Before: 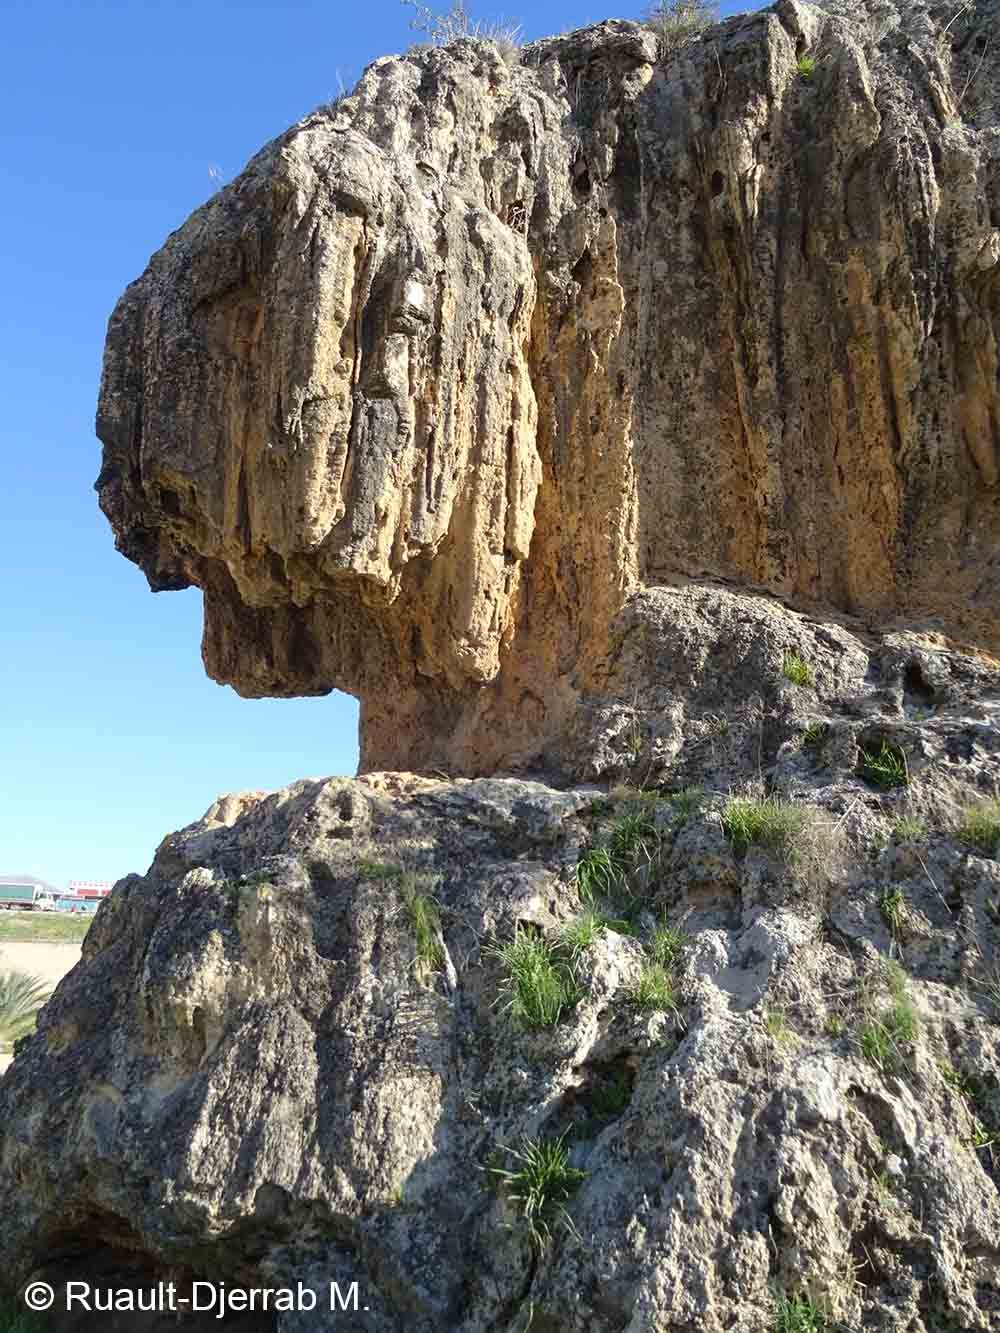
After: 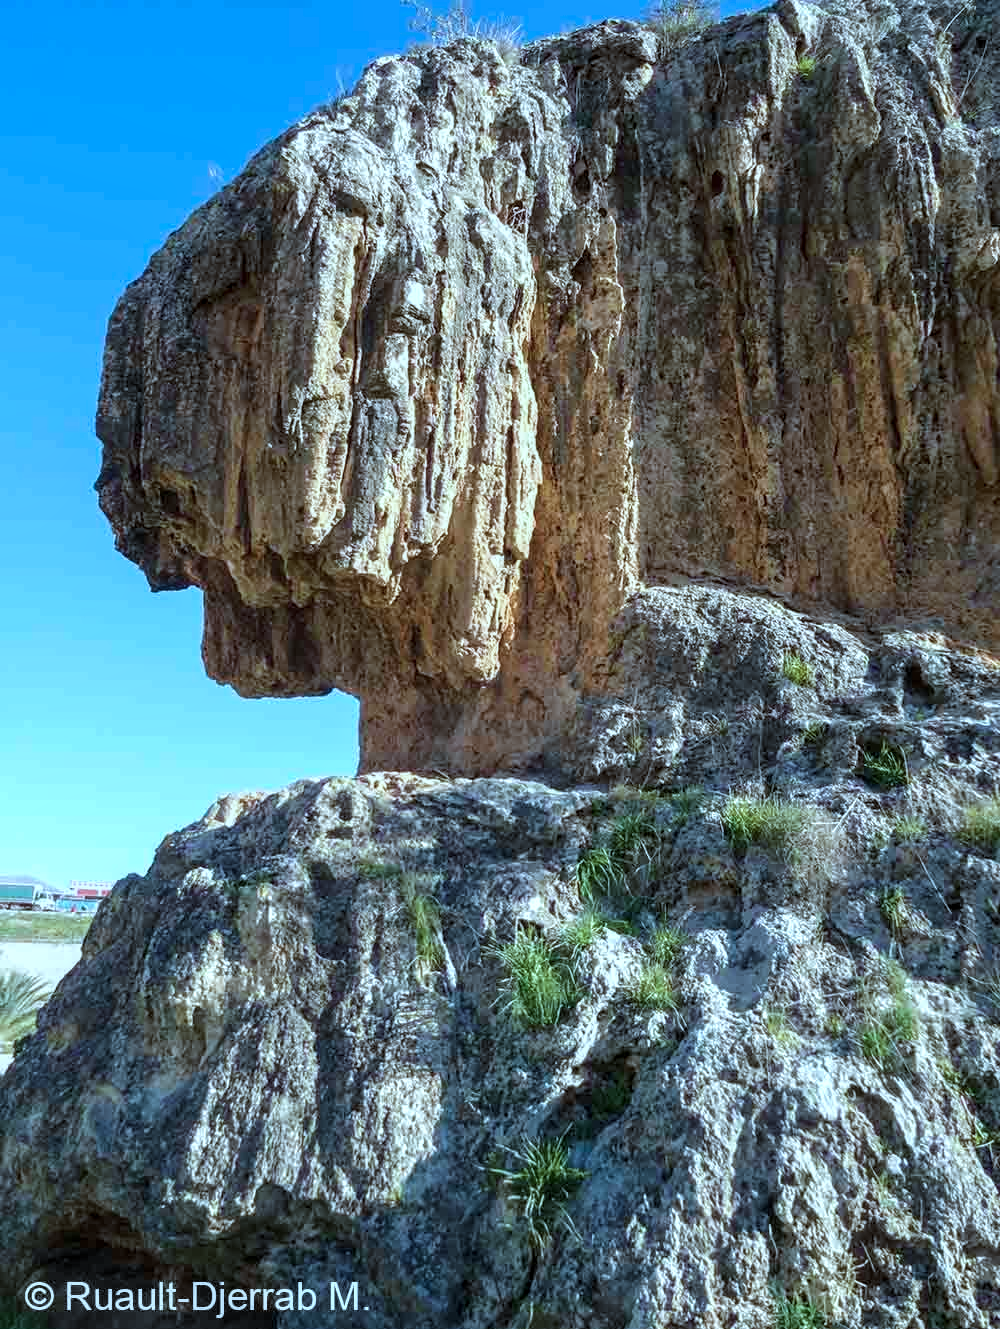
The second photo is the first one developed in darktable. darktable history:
color correction: highlights a* -9.73, highlights b* -21.22
velvia: strength 17%
crop: top 0.05%, bottom 0.098%
local contrast: on, module defaults
